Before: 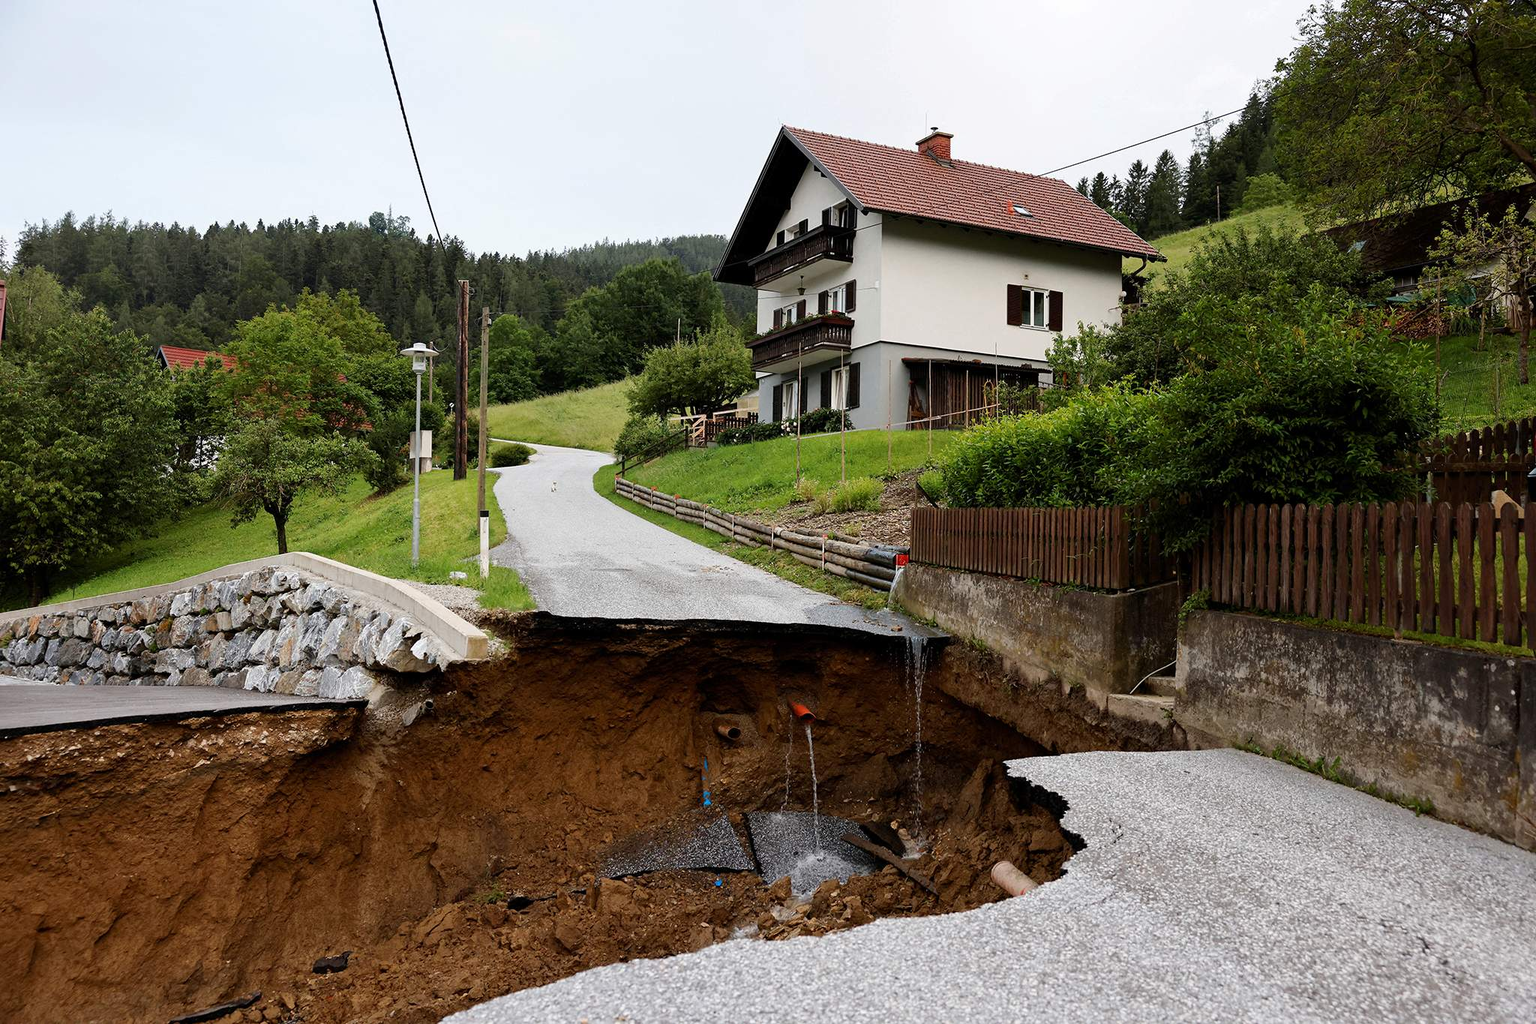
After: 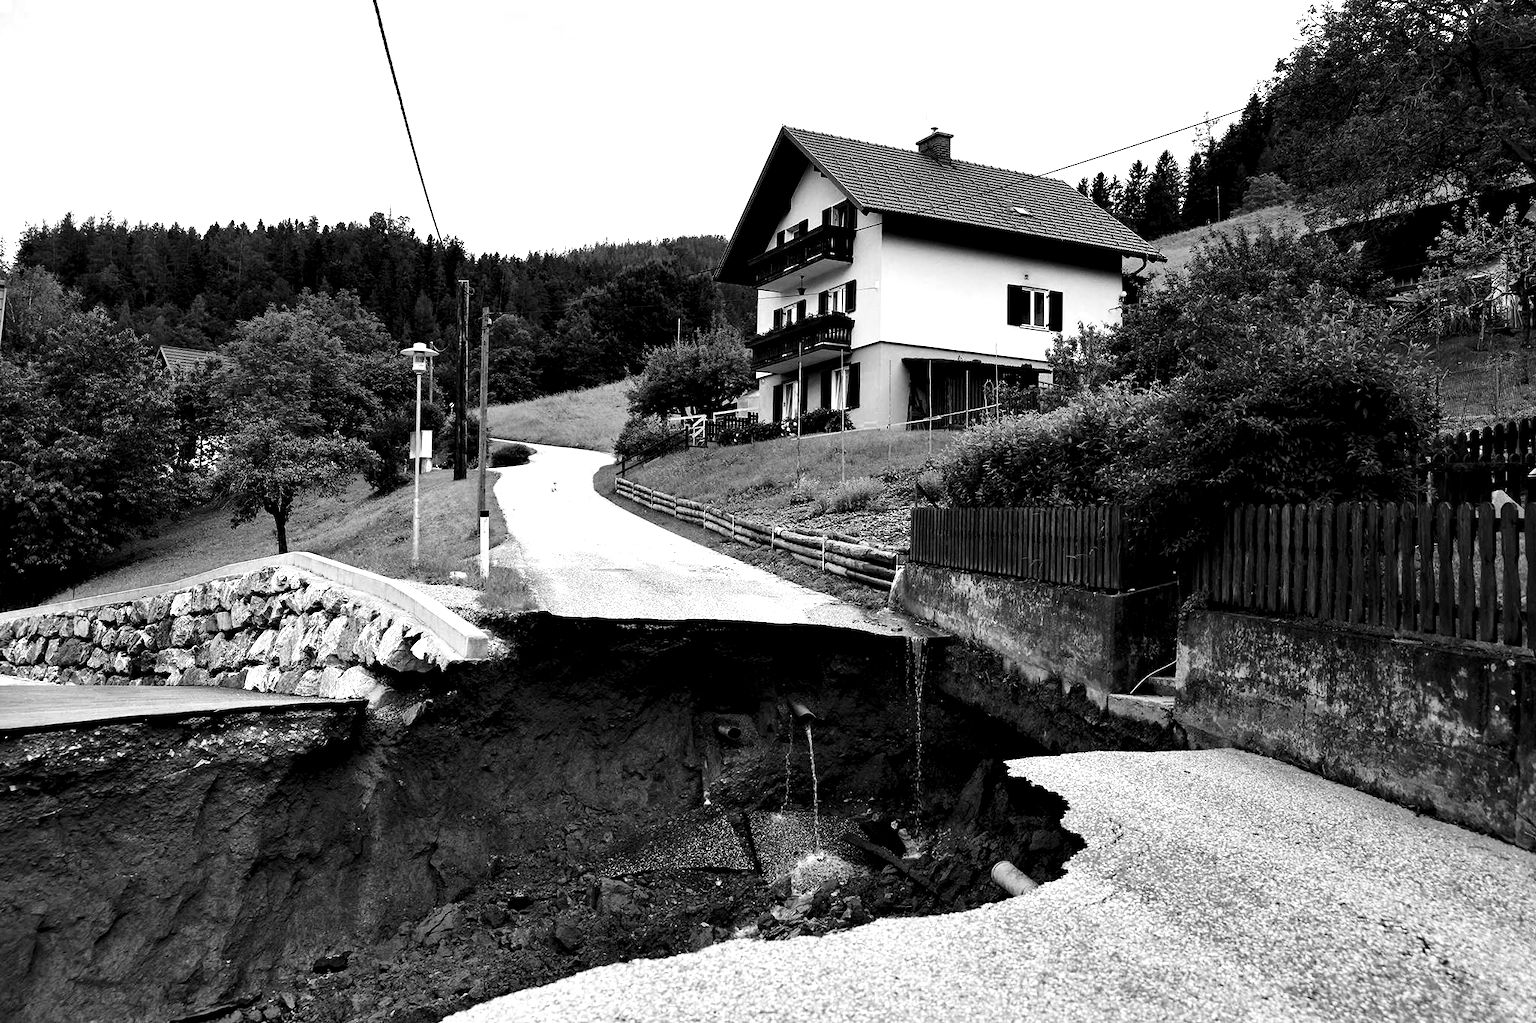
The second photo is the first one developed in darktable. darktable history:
contrast brightness saturation: contrast 0.151, brightness -0.013, saturation 0.101
contrast equalizer: octaves 7, y [[0.6 ×6], [0.55 ×6], [0 ×6], [0 ×6], [0 ×6]]
color zones: curves: ch0 [(0, 0.613) (0.01, 0.613) (0.245, 0.448) (0.498, 0.529) (0.642, 0.665) (0.879, 0.777) (0.99, 0.613)]; ch1 [(0, 0) (0.143, 0) (0.286, 0) (0.429, 0) (0.571, 0) (0.714, 0) (0.857, 0)]
